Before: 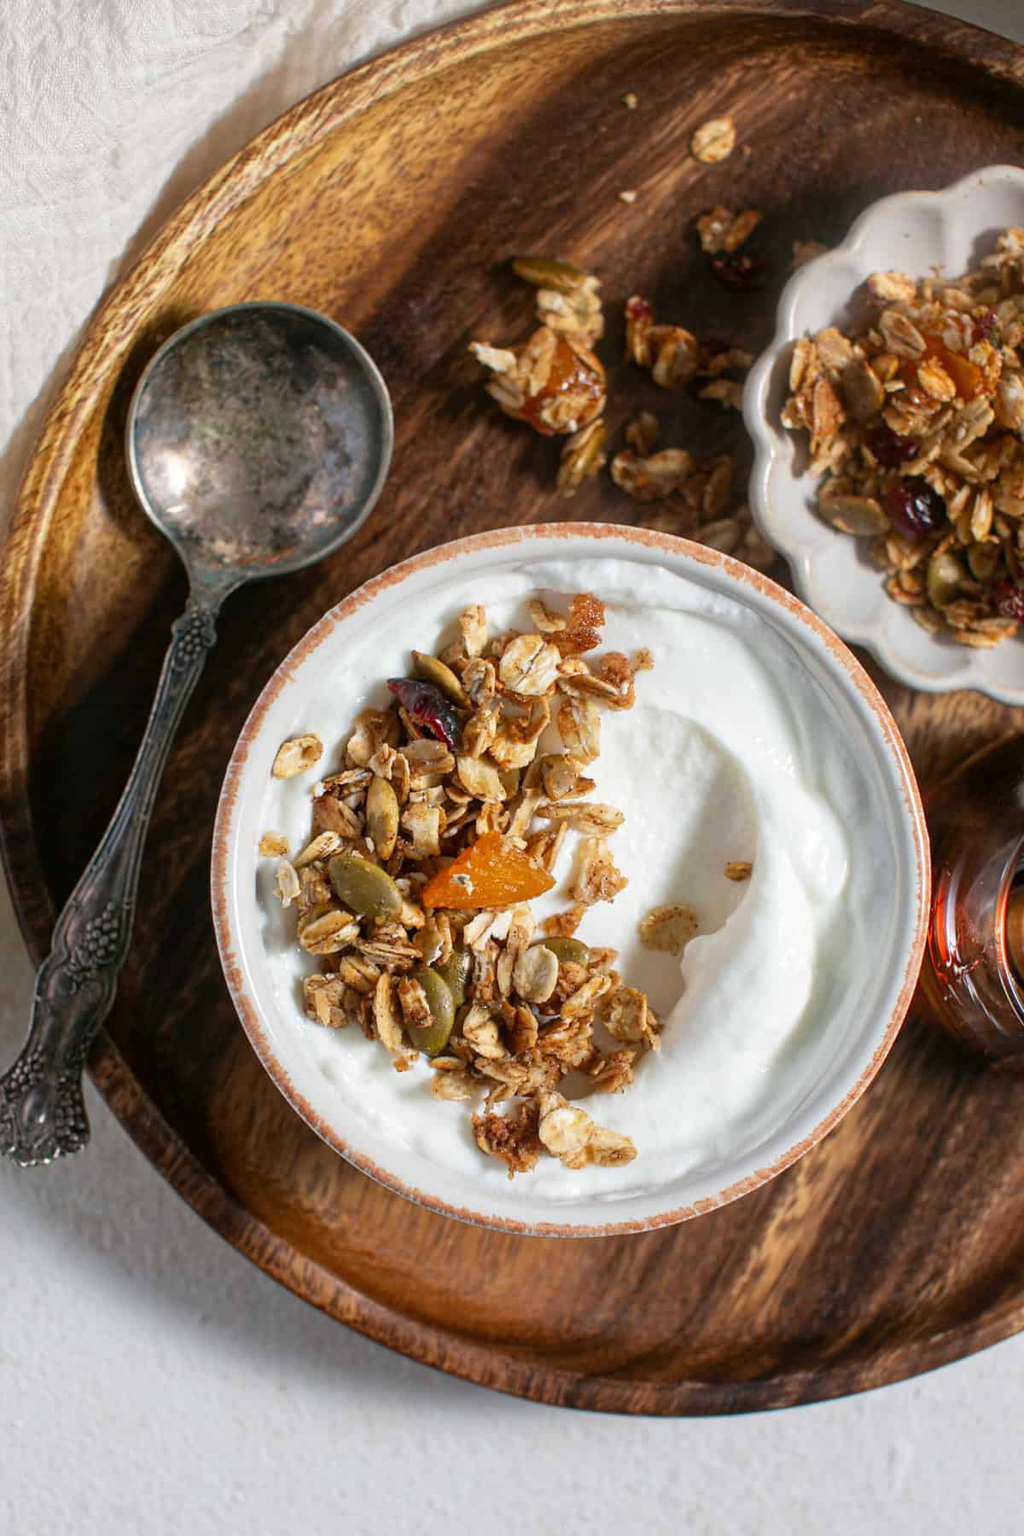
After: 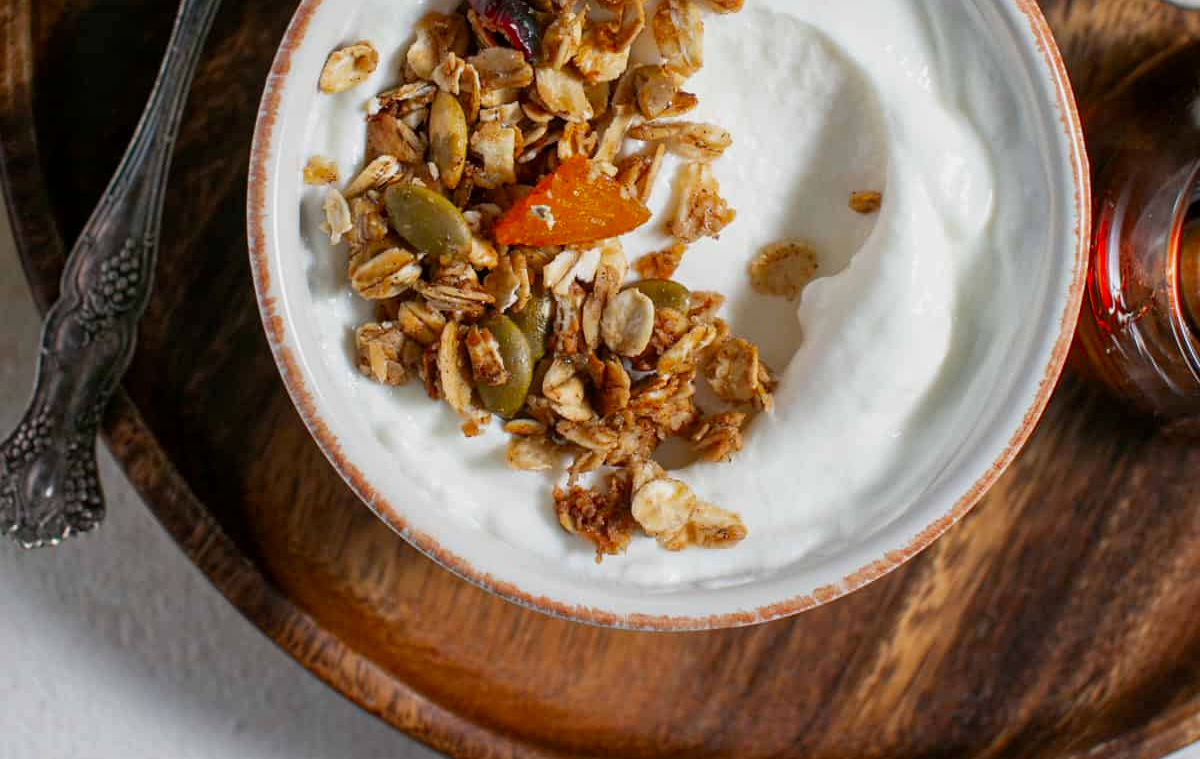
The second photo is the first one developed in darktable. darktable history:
crop: top 45.551%, bottom 12.262%
exposure: black level correction 0.001, exposure -0.2 EV, compensate highlight preservation false
vibrance: vibrance 100%
